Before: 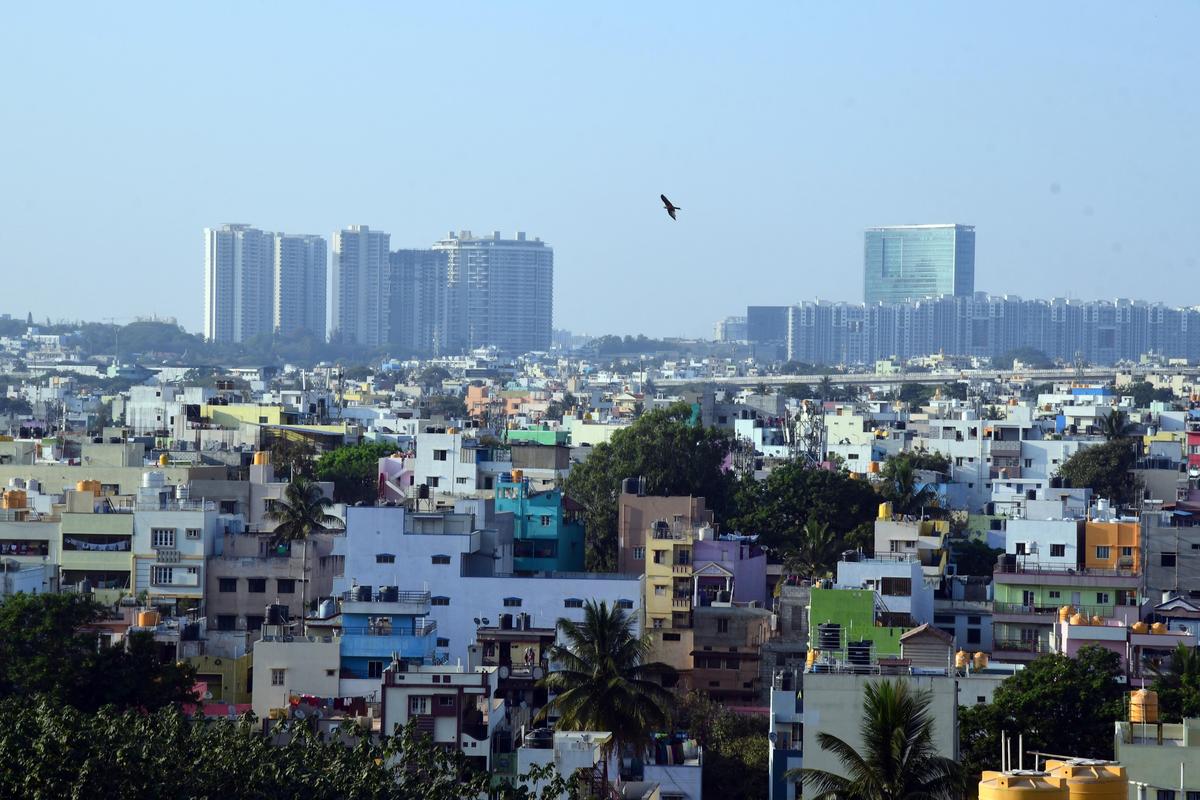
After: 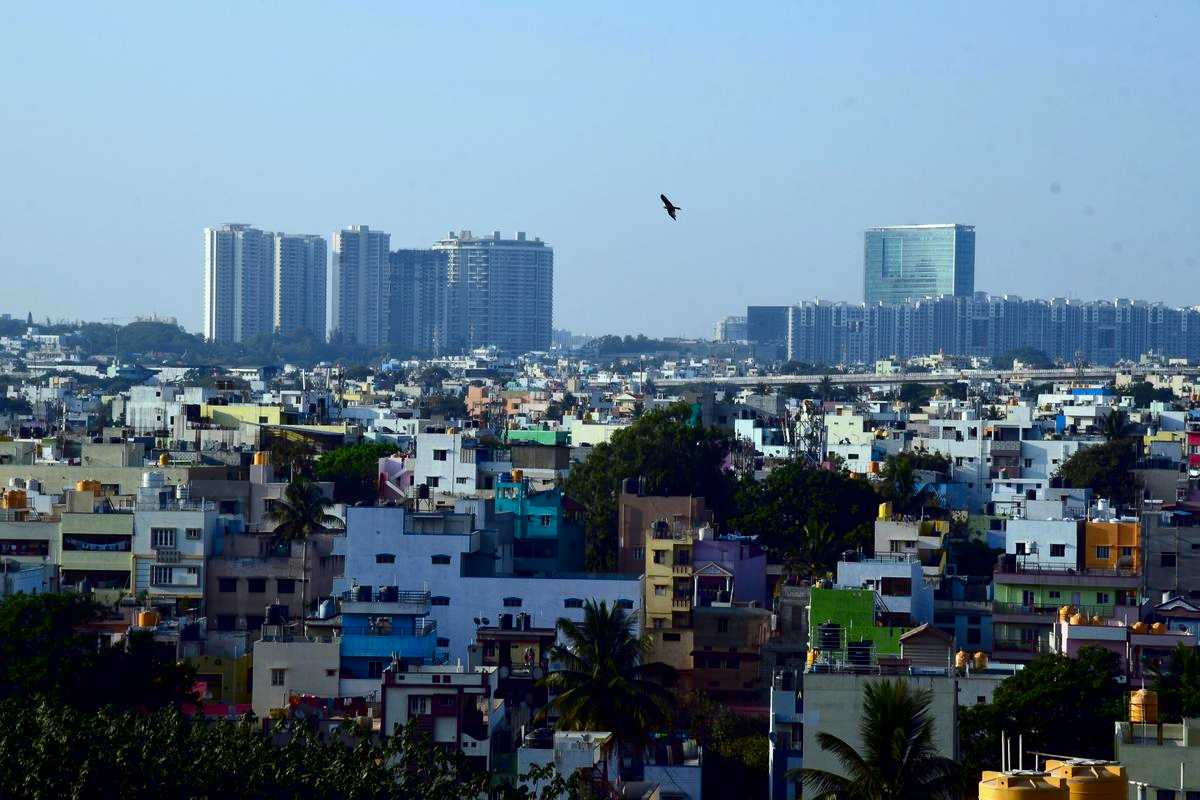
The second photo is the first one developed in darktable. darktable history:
contrast brightness saturation: contrast 0.102, brightness -0.259, saturation 0.138
